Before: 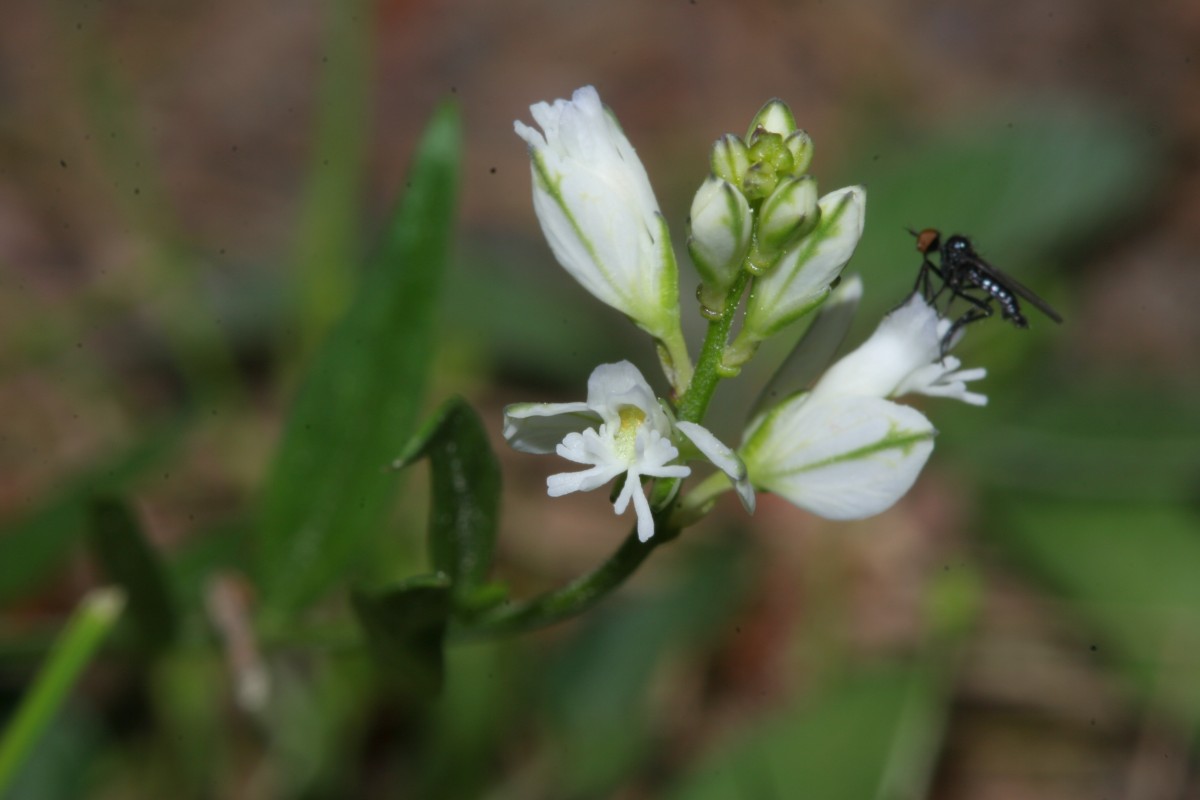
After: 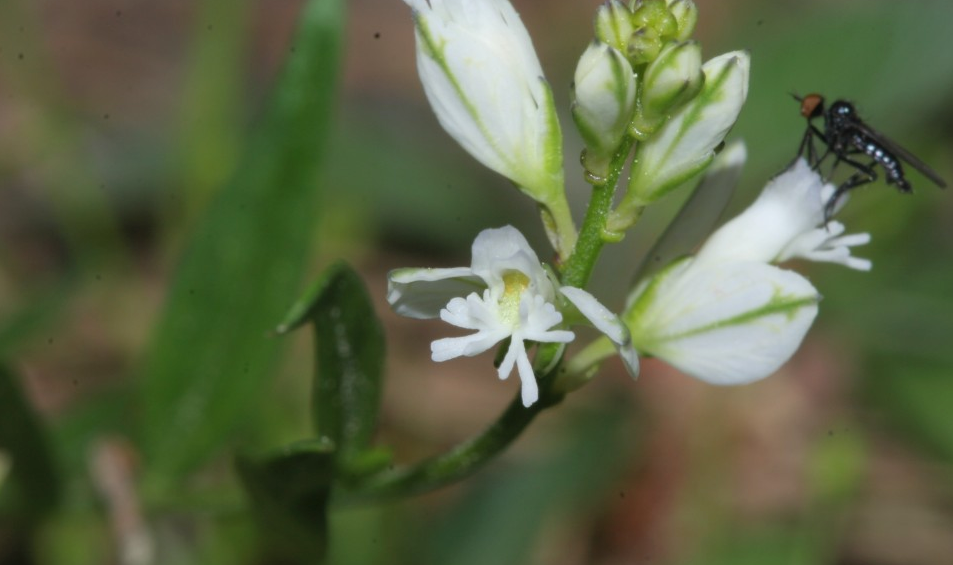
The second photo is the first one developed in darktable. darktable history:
crop: left 9.712%, top 16.928%, right 10.845%, bottom 12.332%
contrast brightness saturation: contrast 0.05, brightness 0.06, saturation 0.01
